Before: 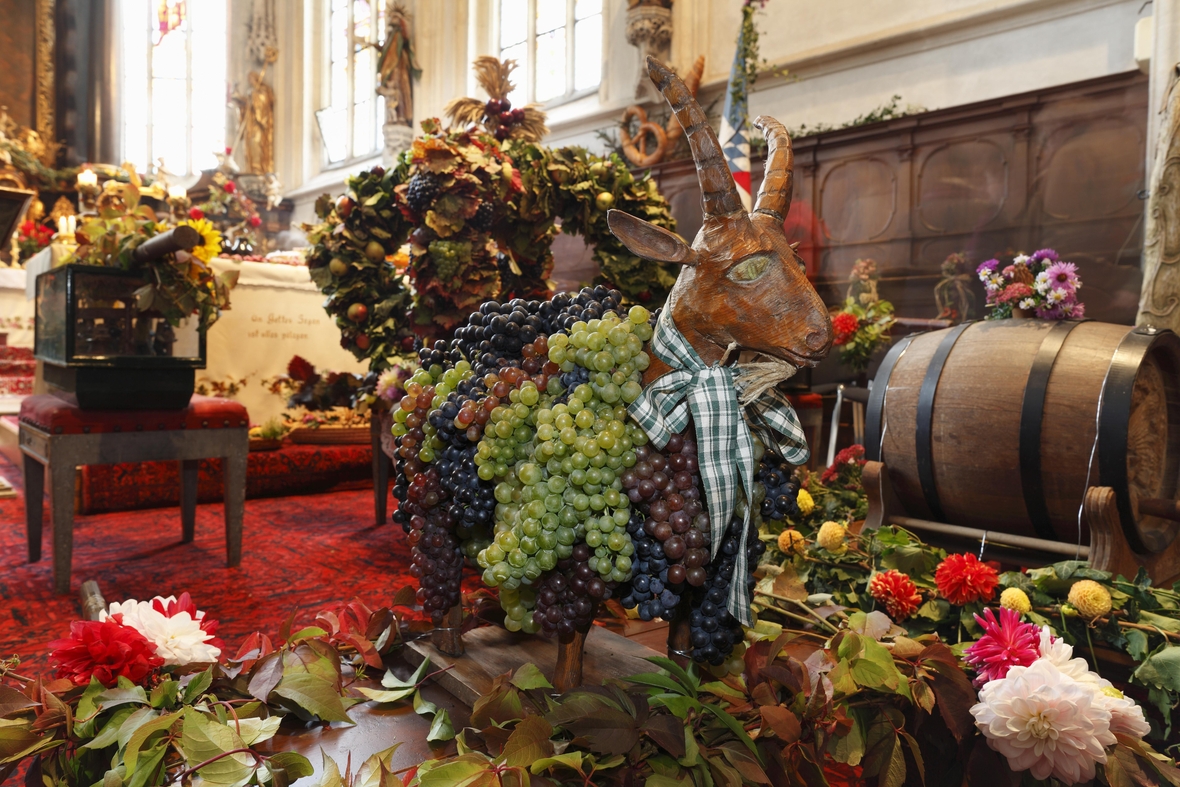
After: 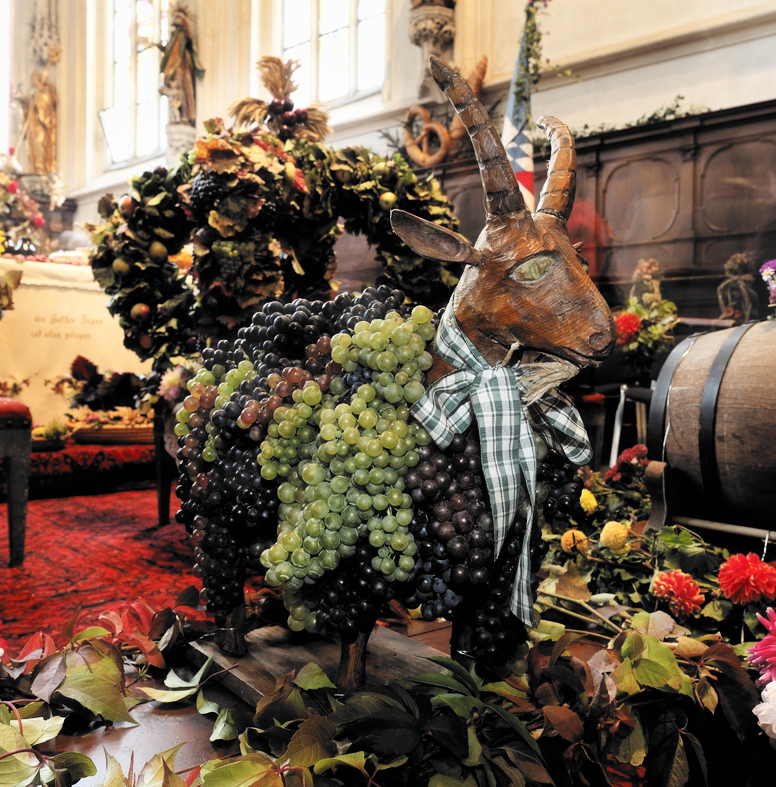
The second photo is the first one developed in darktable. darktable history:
levels: mode automatic, levels [0.055, 0.477, 0.9]
crop and rotate: left 18.432%, right 15.738%
filmic rgb: black relative exposure -5.08 EV, white relative exposure 3.53 EV, hardness 3.18, contrast 1.297, highlights saturation mix -49.82%, color science v6 (2022)
haze removal: strength -0.1, compatibility mode true, adaptive false
